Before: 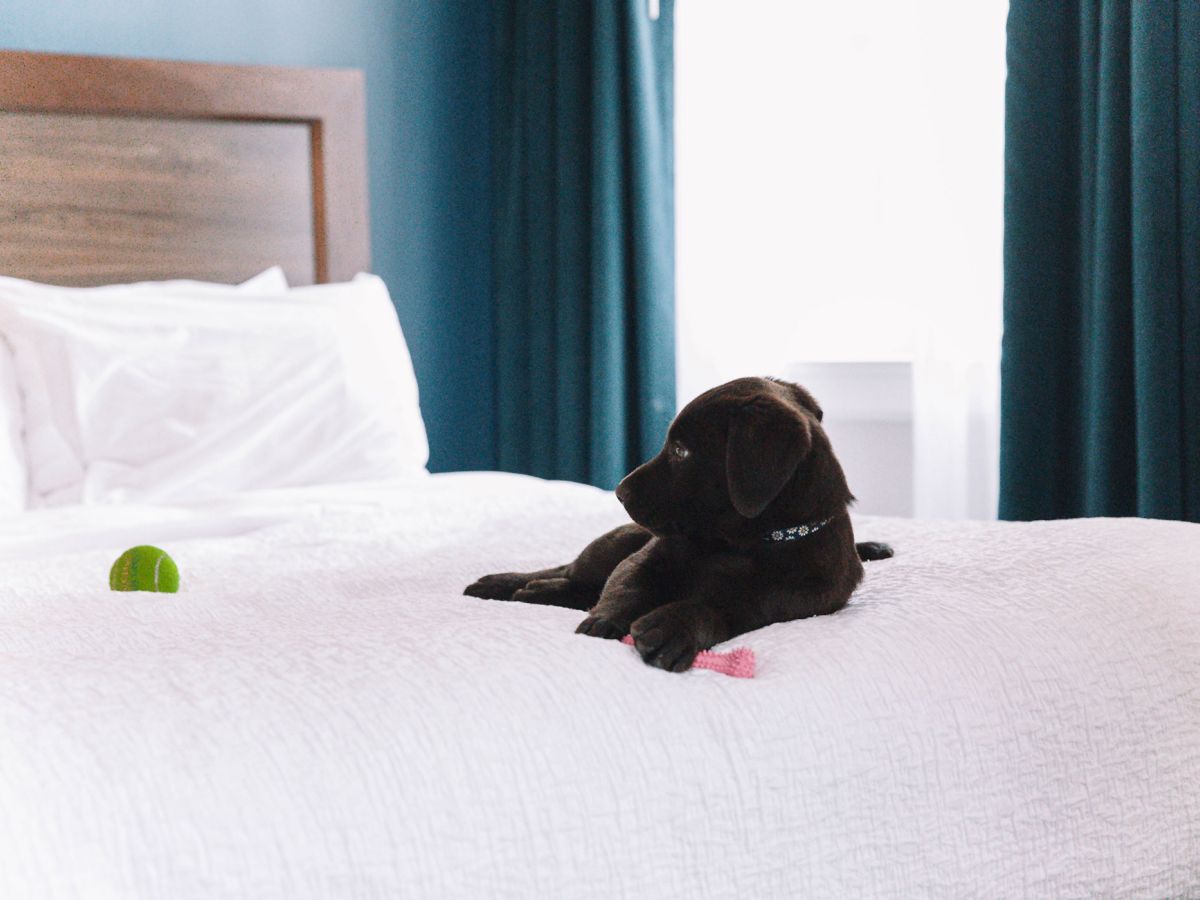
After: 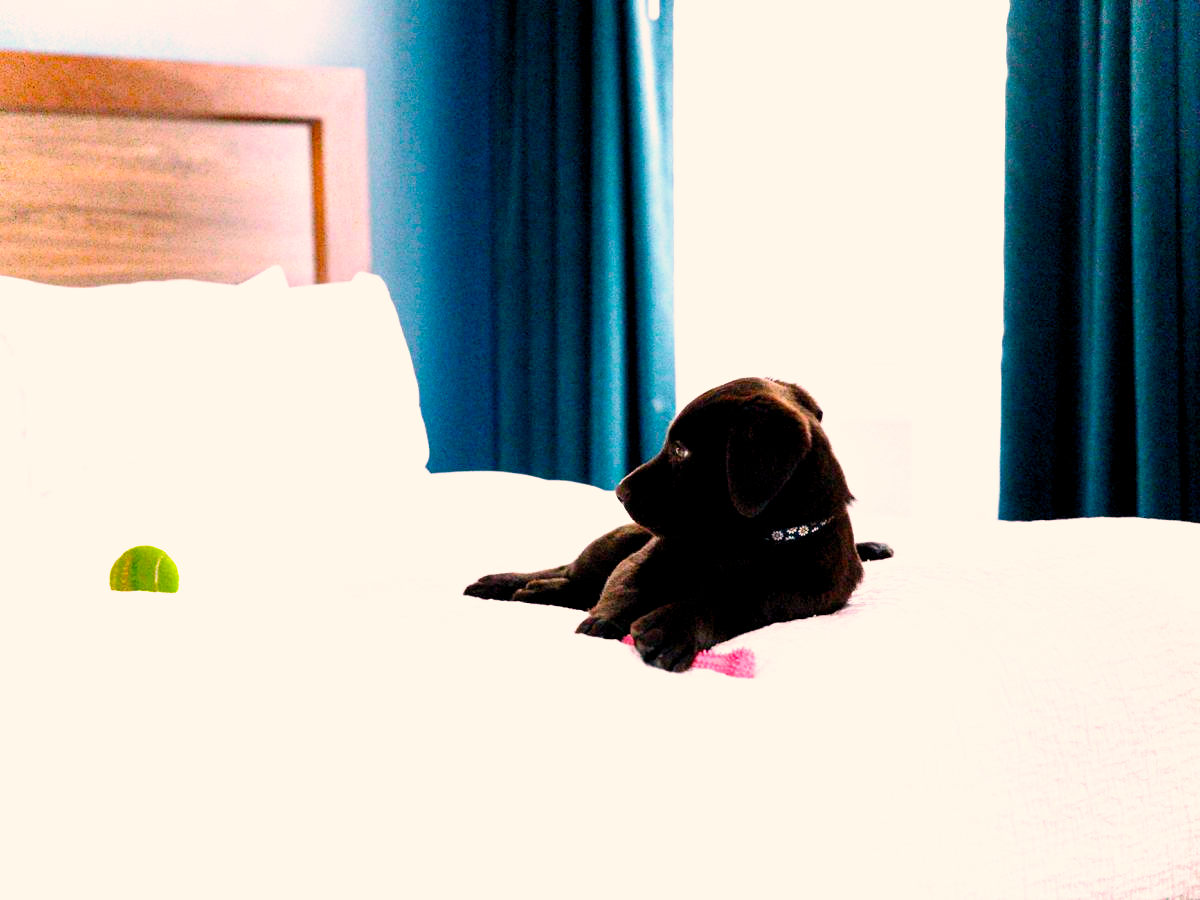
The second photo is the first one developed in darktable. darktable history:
color balance rgb: linear chroma grading › global chroma 20%, perceptual saturation grading › global saturation 25%, perceptual brilliance grading › global brilliance 20%, global vibrance 20%
levels: levels [0.016, 0.5, 0.996]
color correction: highlights a* 11.96, highlights b* 11.58
filmic rgb: black relative exposure -6.3 EV, white relative exposure 2.8 EV, threshold 3 EV, target black luminance 0%, hardness 4.6, latitude 67.35%, contrast 1.292, shadows ↔ highlights balance -3.5%, preserve chrominance no, color science v4 (2020), contrast in shadows soft, enable highlight reconstruction true
